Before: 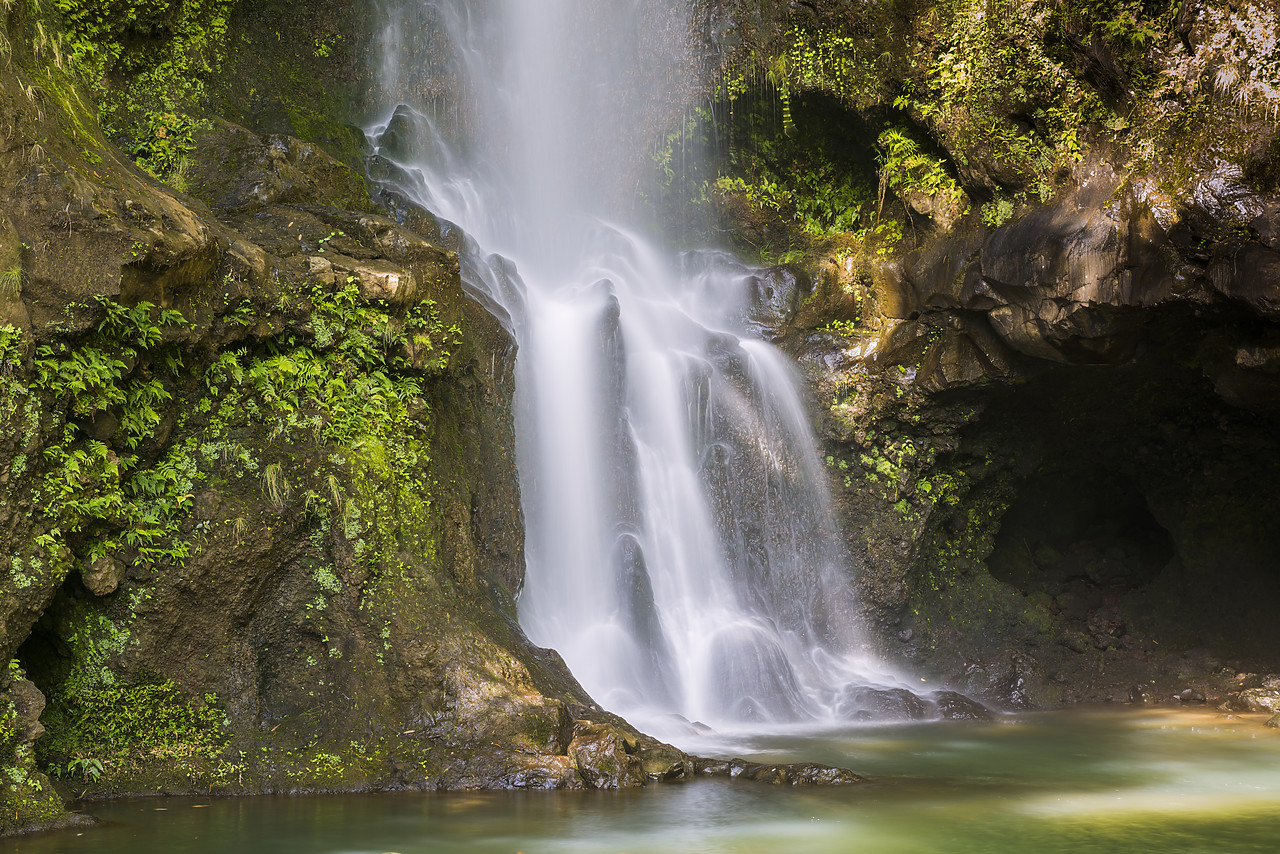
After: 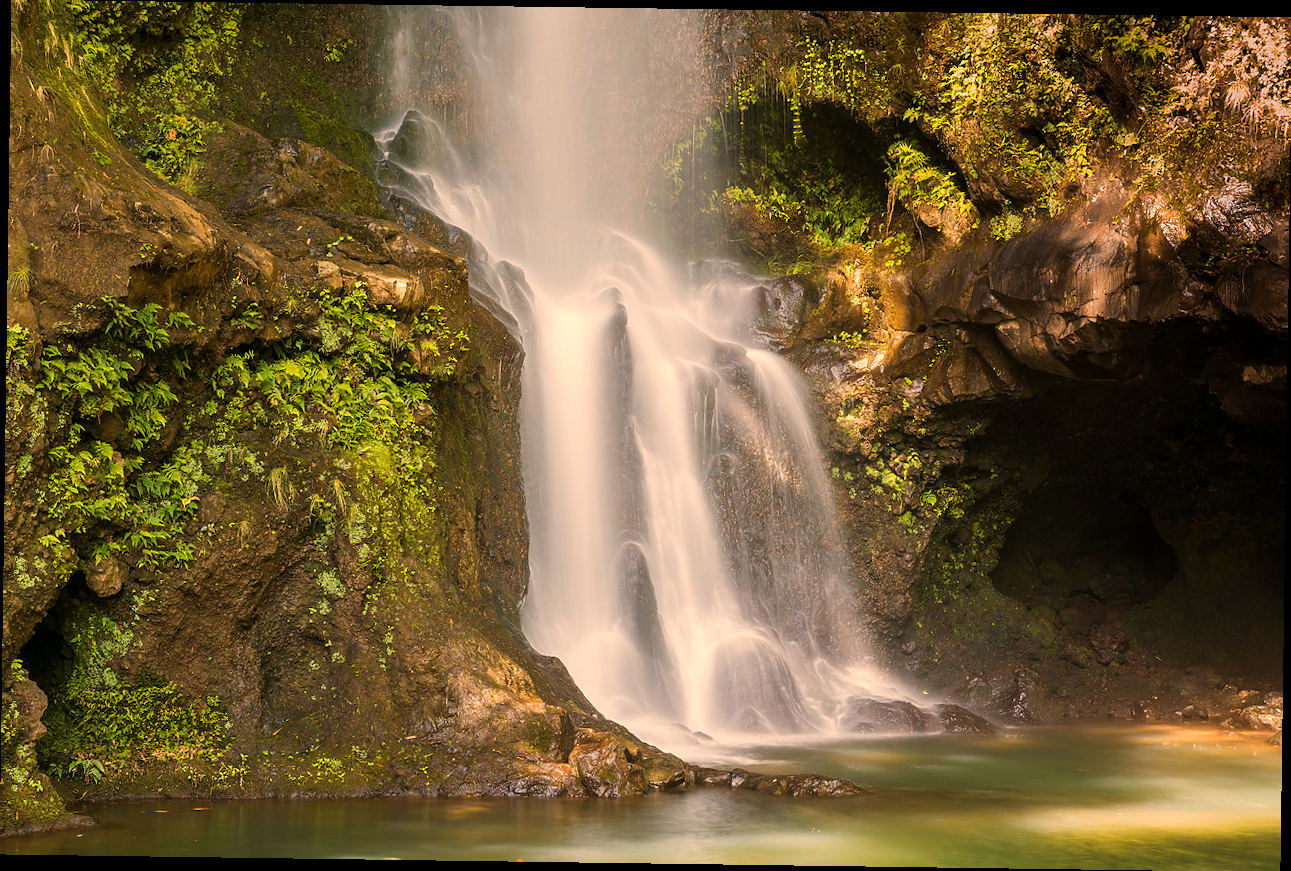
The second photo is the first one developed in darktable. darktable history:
rotate and perspective: rotation 0.8°, automatic cropping off
white balance: red 1.123, blue 0.83
